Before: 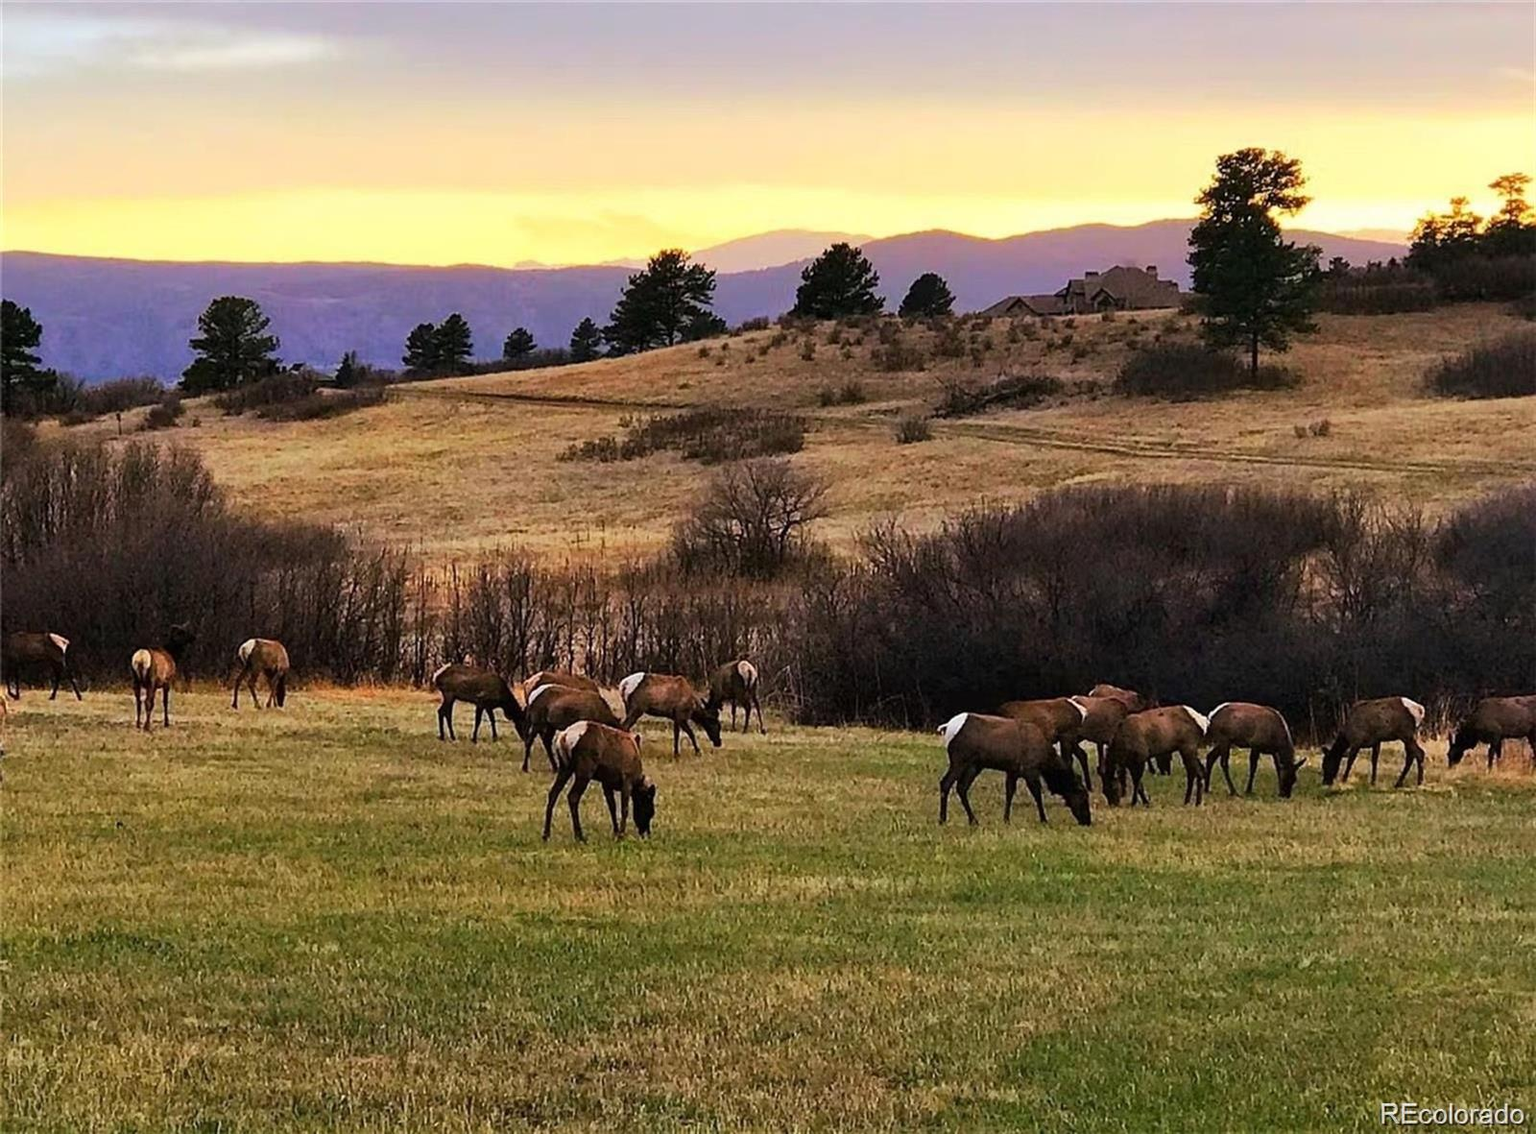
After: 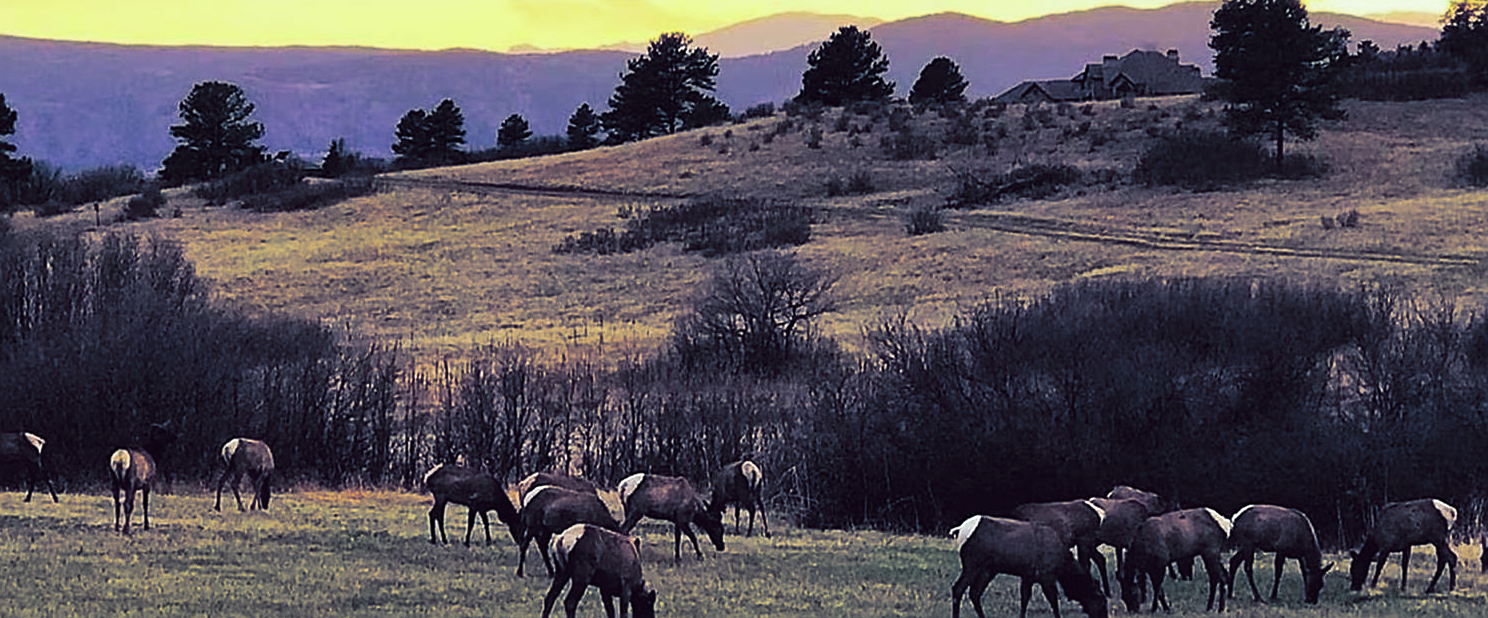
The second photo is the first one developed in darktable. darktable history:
sharpen: on, module defaults
white balance: red 0.931, blue 1.11
color balance: lift [1.001, 1.007, 1, 0.993], gamma [1.023, 1.026, 1.01, 0.974], gain [0.964, 1.059, 1.073, 0.927]
crop: left 1.744%, top 19.225%, right 5.069%, bottom 28.357%
split-toning: shadows › hue 226.8°, shadows › saturation 0.84
